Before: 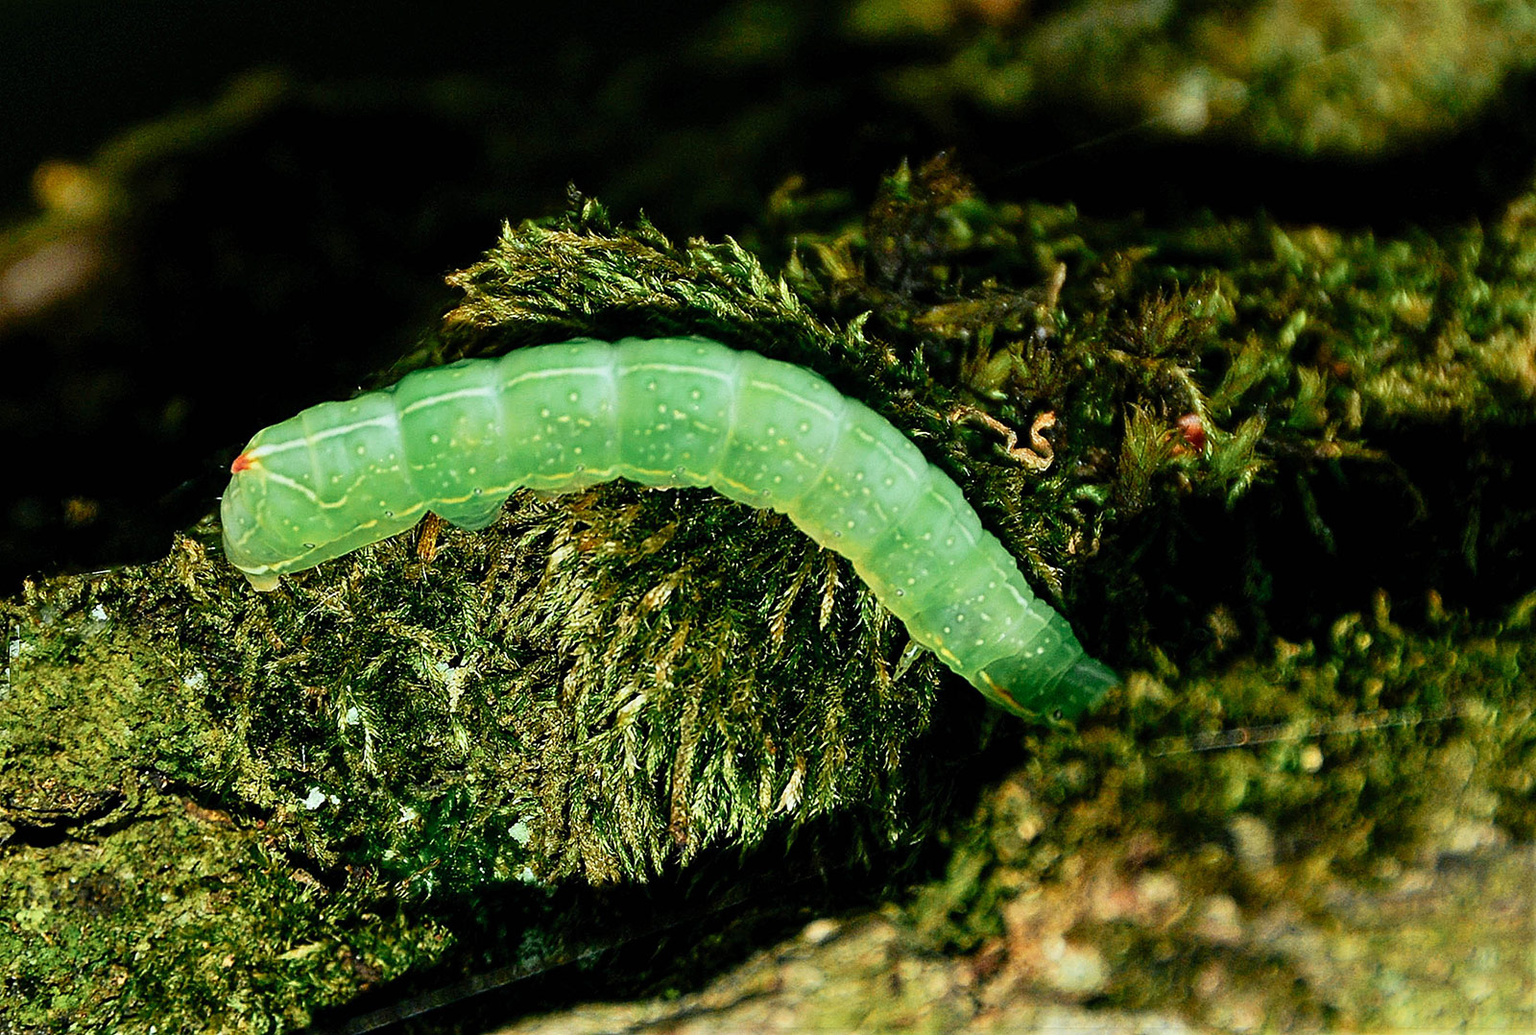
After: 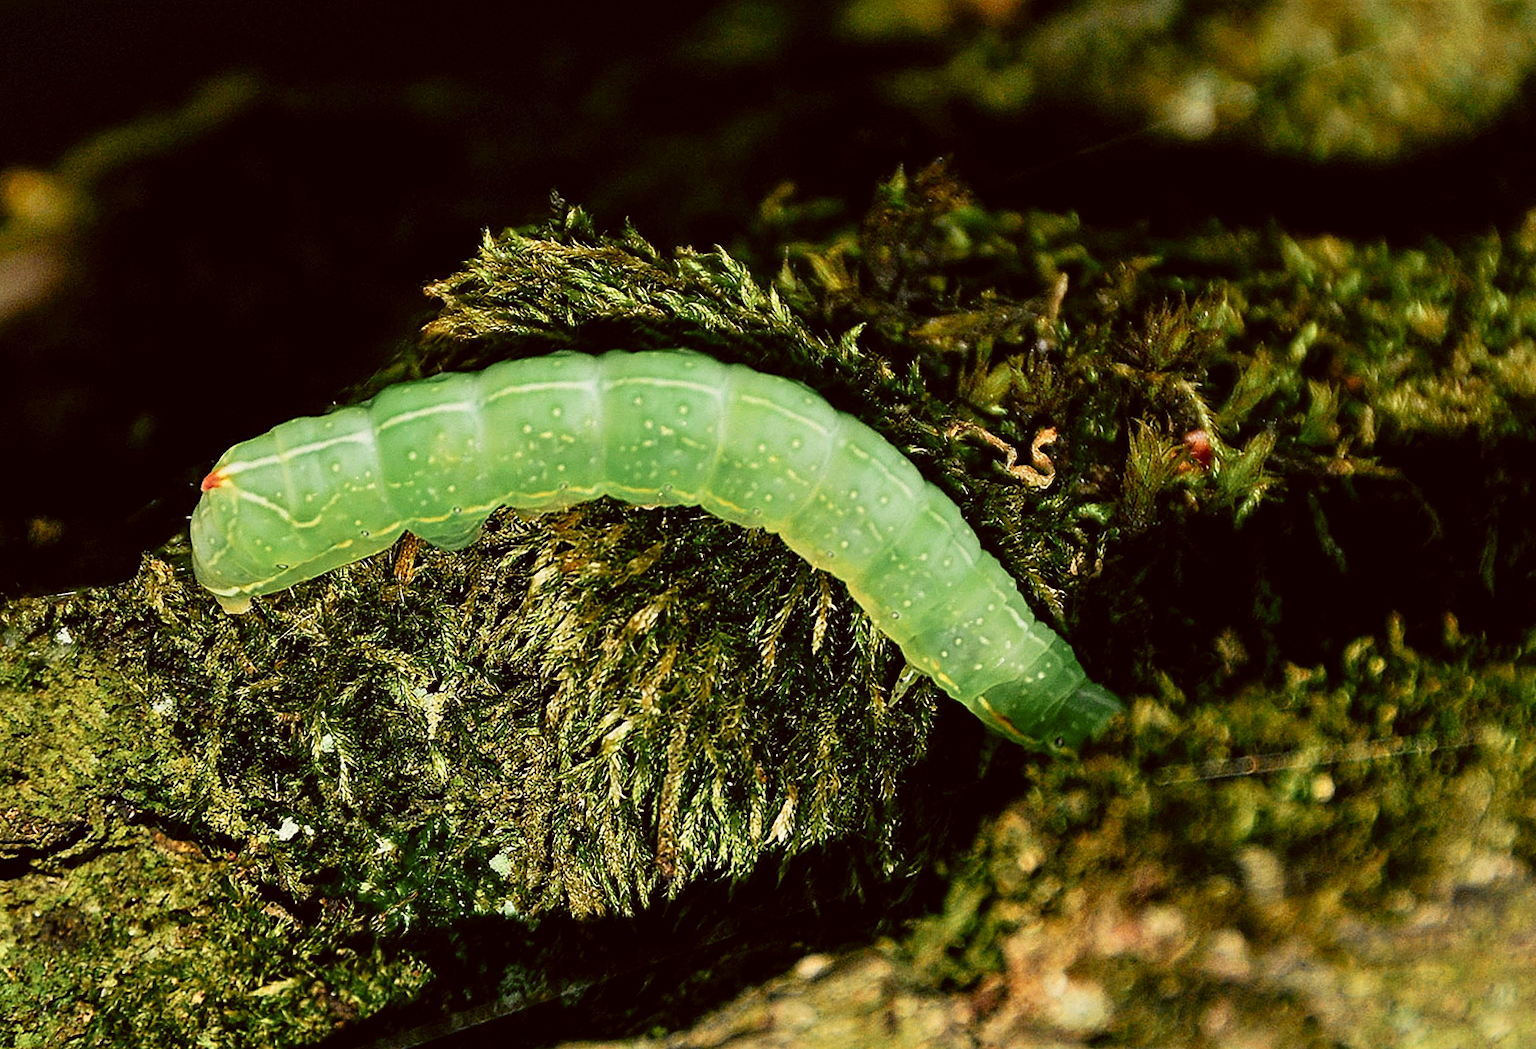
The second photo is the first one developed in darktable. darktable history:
color correction: highlights a* 6.27, highlights b* 8.19, shadows a* 5.94, shadows b* 7.23, saturation 0.9
crop and rotate: left 2.536%, right 1.107%, bottom 2.246%
